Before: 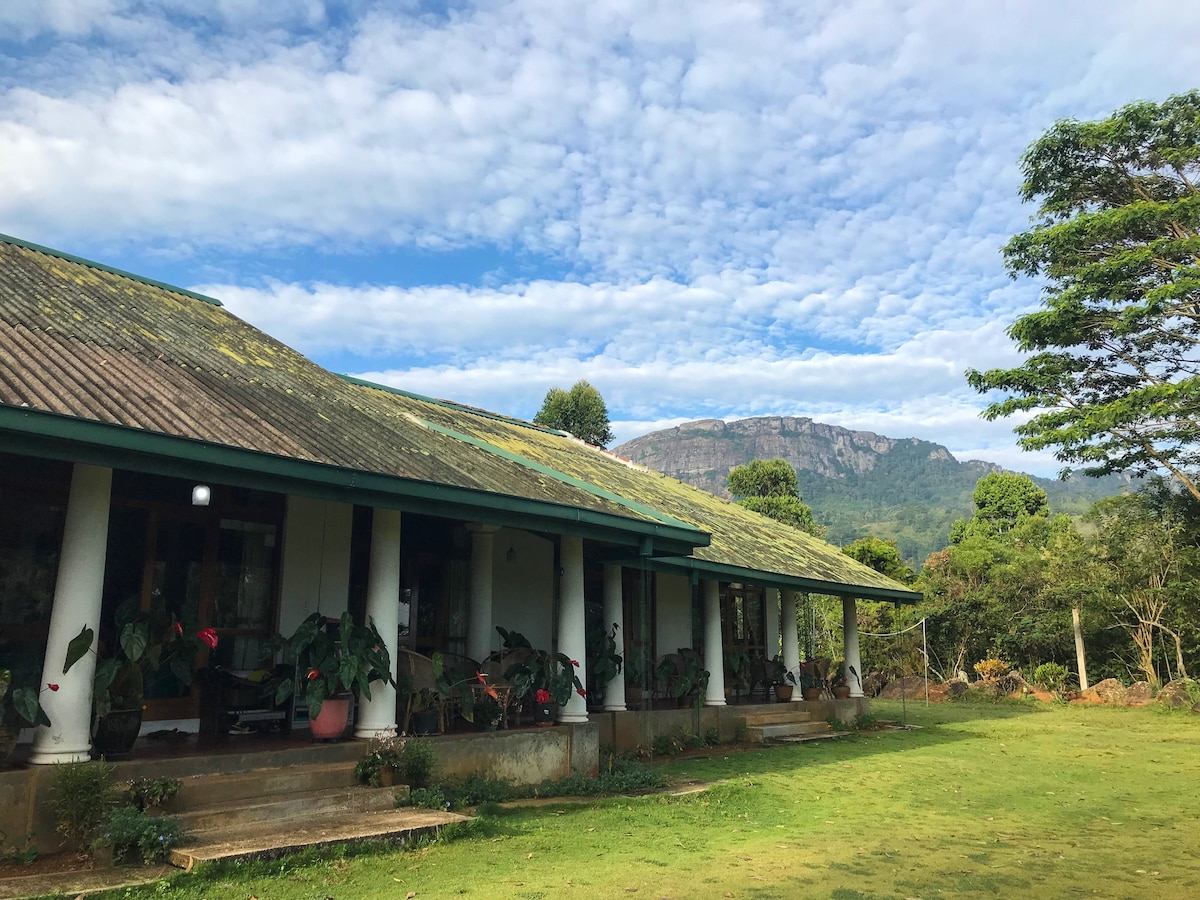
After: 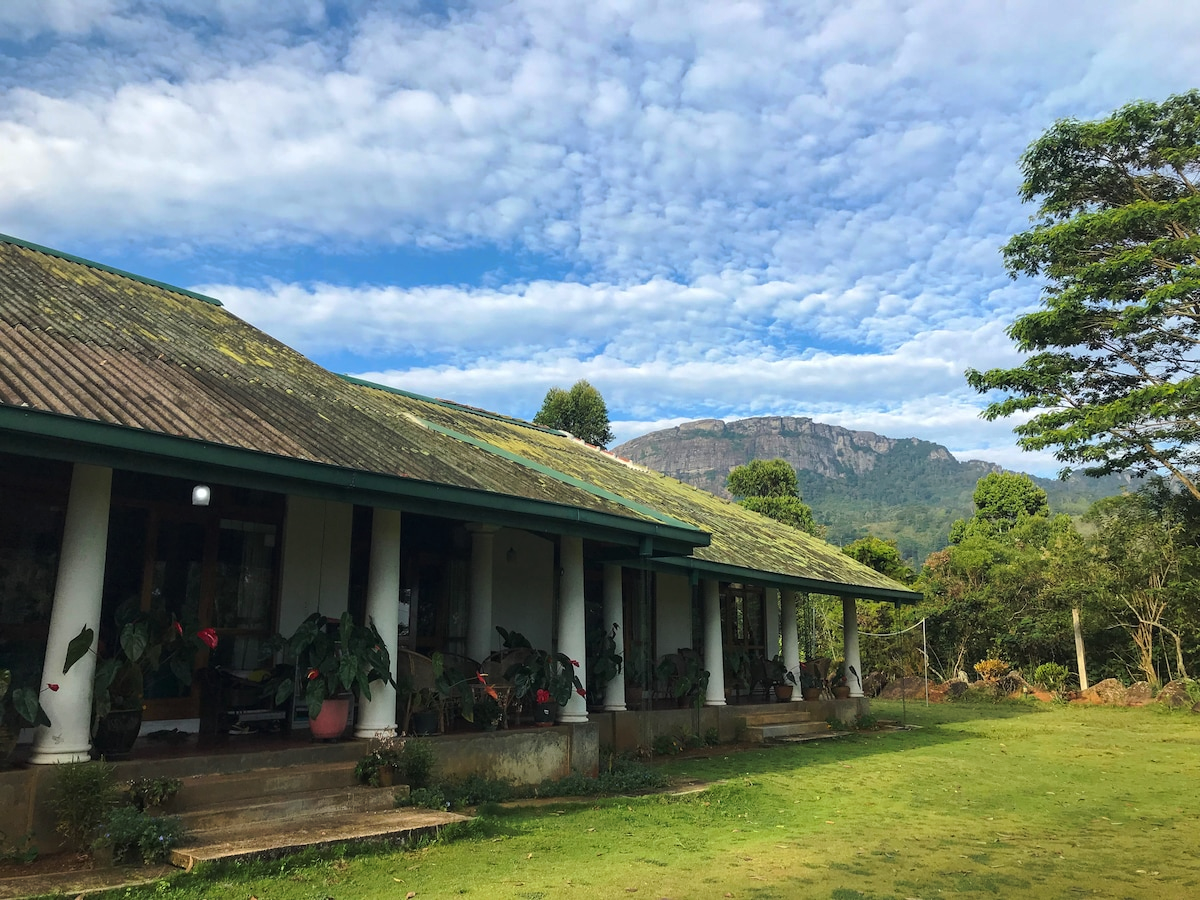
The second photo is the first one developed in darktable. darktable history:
tone curve: curves: ch0 [(0, 0) (0.003, 0.002) (0.011, 0.009) (0.025, 0.021) (0.044, 0.037) (0.069, 0.058) (0.1, 0.084) (0.136, 0.114) (0.177, 0.149) (0.224, 0.188) (0.277, 0.232) (0.335, 0.281) (0.399, 0.341) (0.468, 0.416) (0.543, 0.496) (0.623, 0.574) (0.709, 0.659) (0.801, 0.754) (0.898, 0.876) (1, 1)], preserve colors none
